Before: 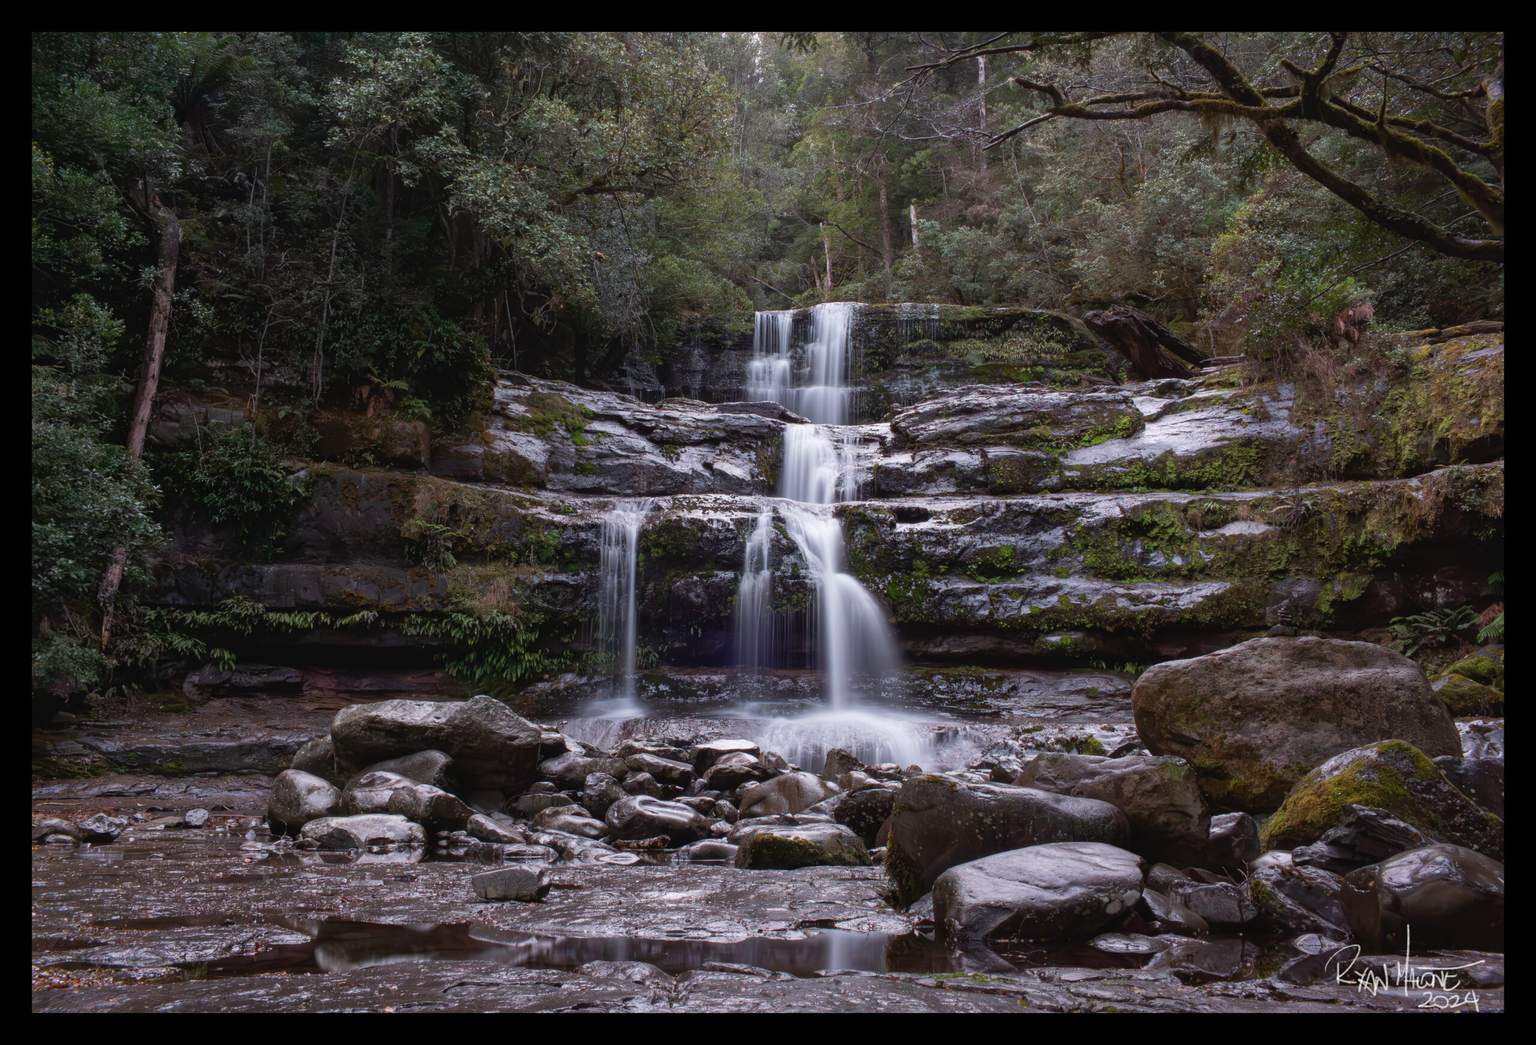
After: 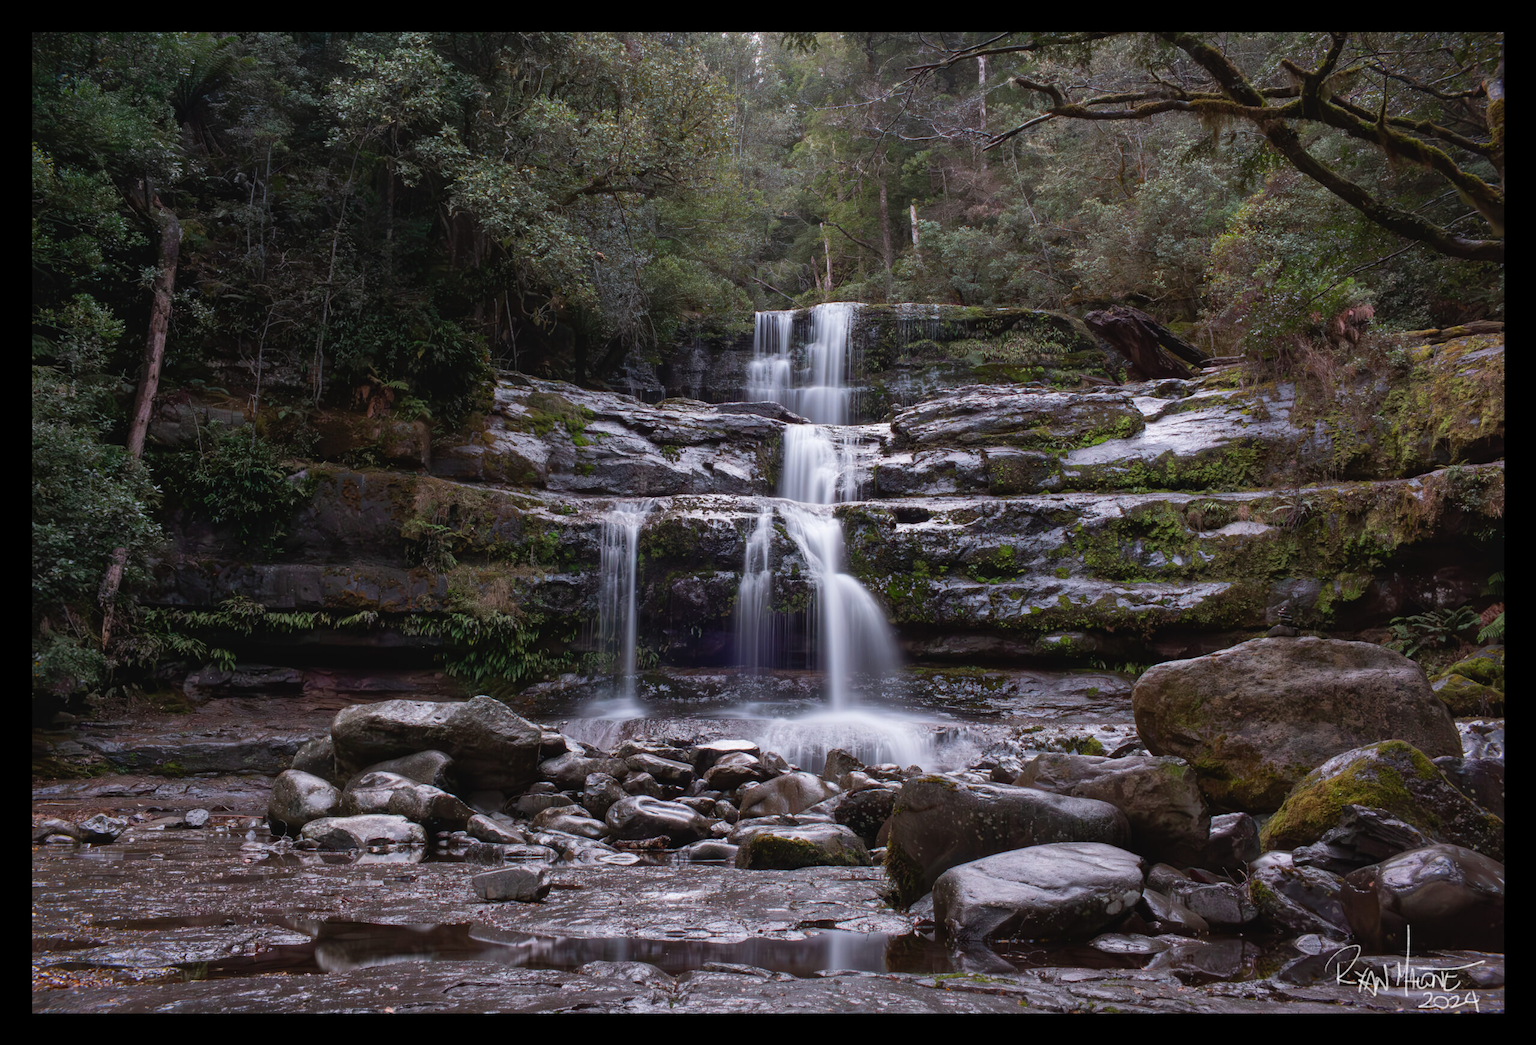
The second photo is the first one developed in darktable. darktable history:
exposure: exposure 0.014 EV, compensate exposure bias true, compensate highlight preservation false
